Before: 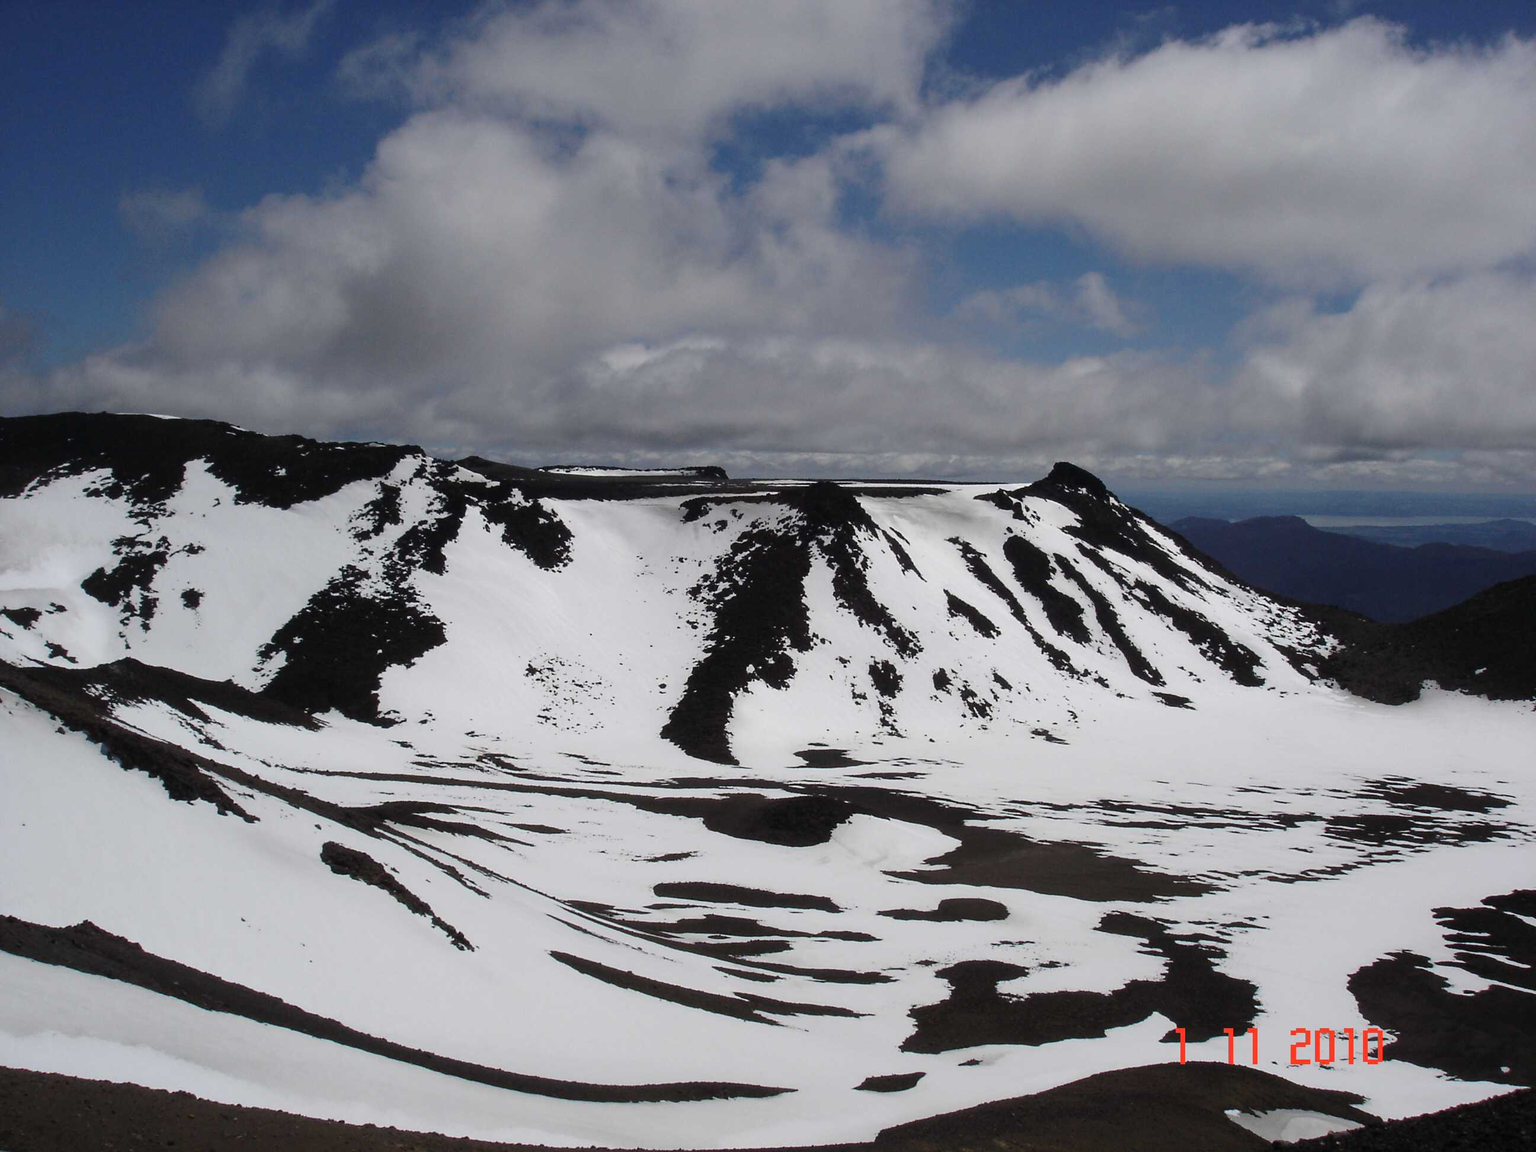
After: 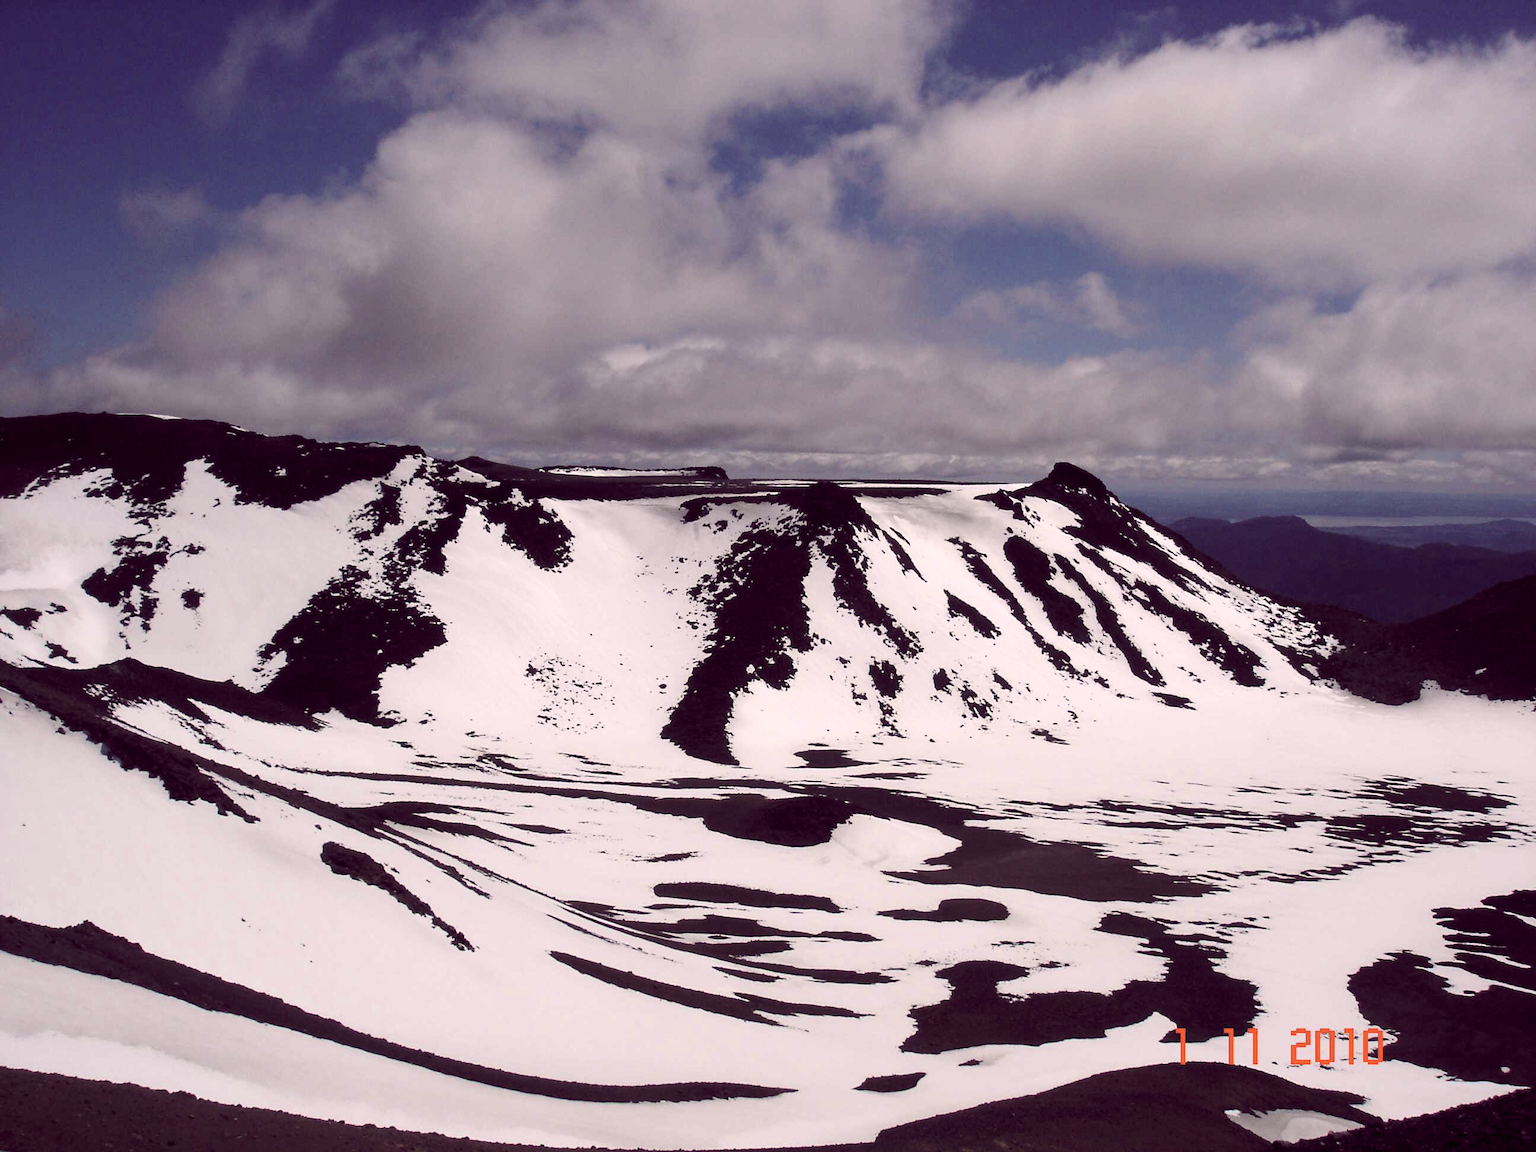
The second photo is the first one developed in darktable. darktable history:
exposure: exposure 0.258 EV, compensate highlight preservation false
color balance rgb: shadows lift › chroma 6.43%, shadows lift › hue 305.74°, highlights gain › chroma 2.43%, highlights gain › hue 35.74°, global offset › chroma 0.28%, global offset › hue 320.29°, linear chroma grading › global chroma 5.5%, perceptual saturation grading › global saturation 30%, contrast 5.15%
contrast brightness saturation: contrast 0.1, saturation -0.36
